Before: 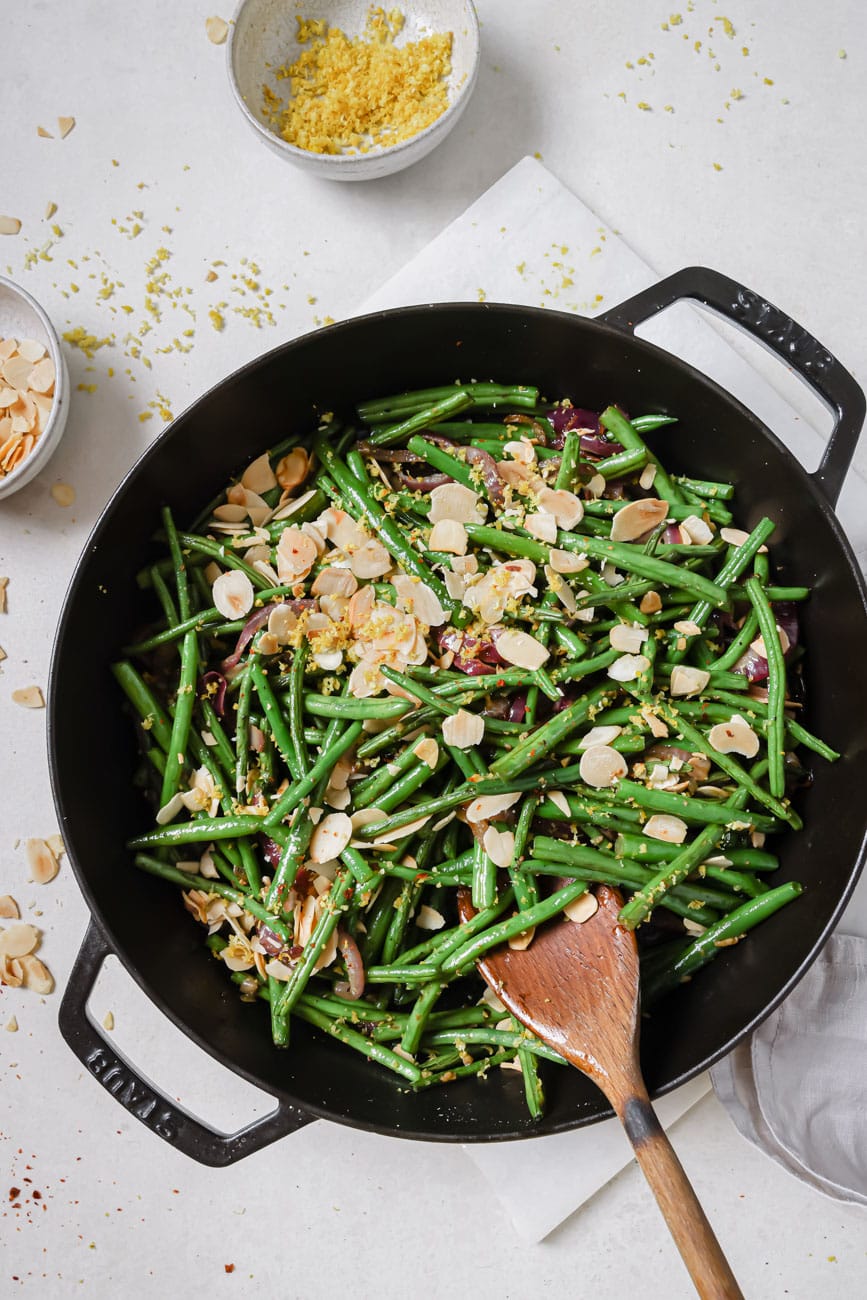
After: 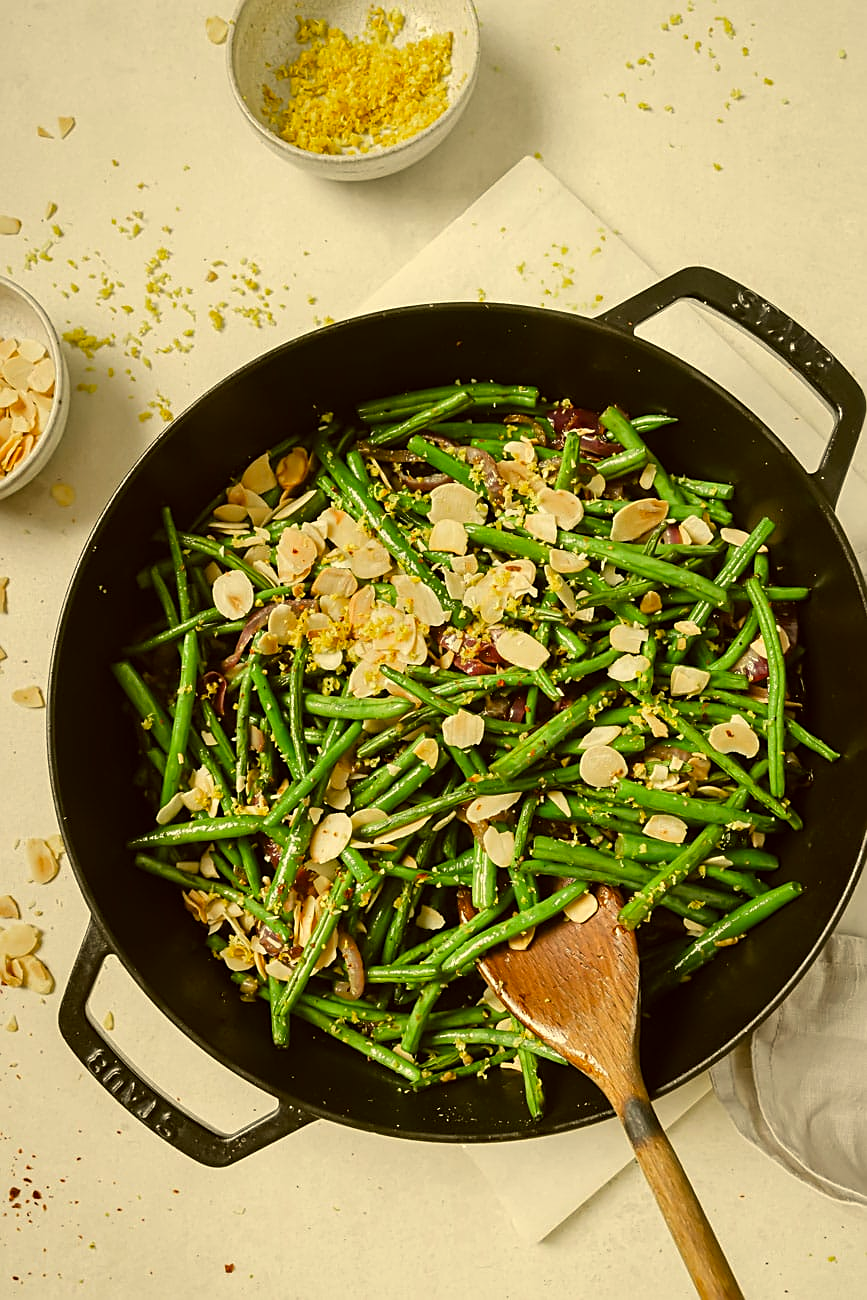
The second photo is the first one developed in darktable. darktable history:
sharpen: on, module defaults
color correction: highlights a* 0.162, highlights b* 29.53, shadows a* -0.162, shadows b* 21.09
